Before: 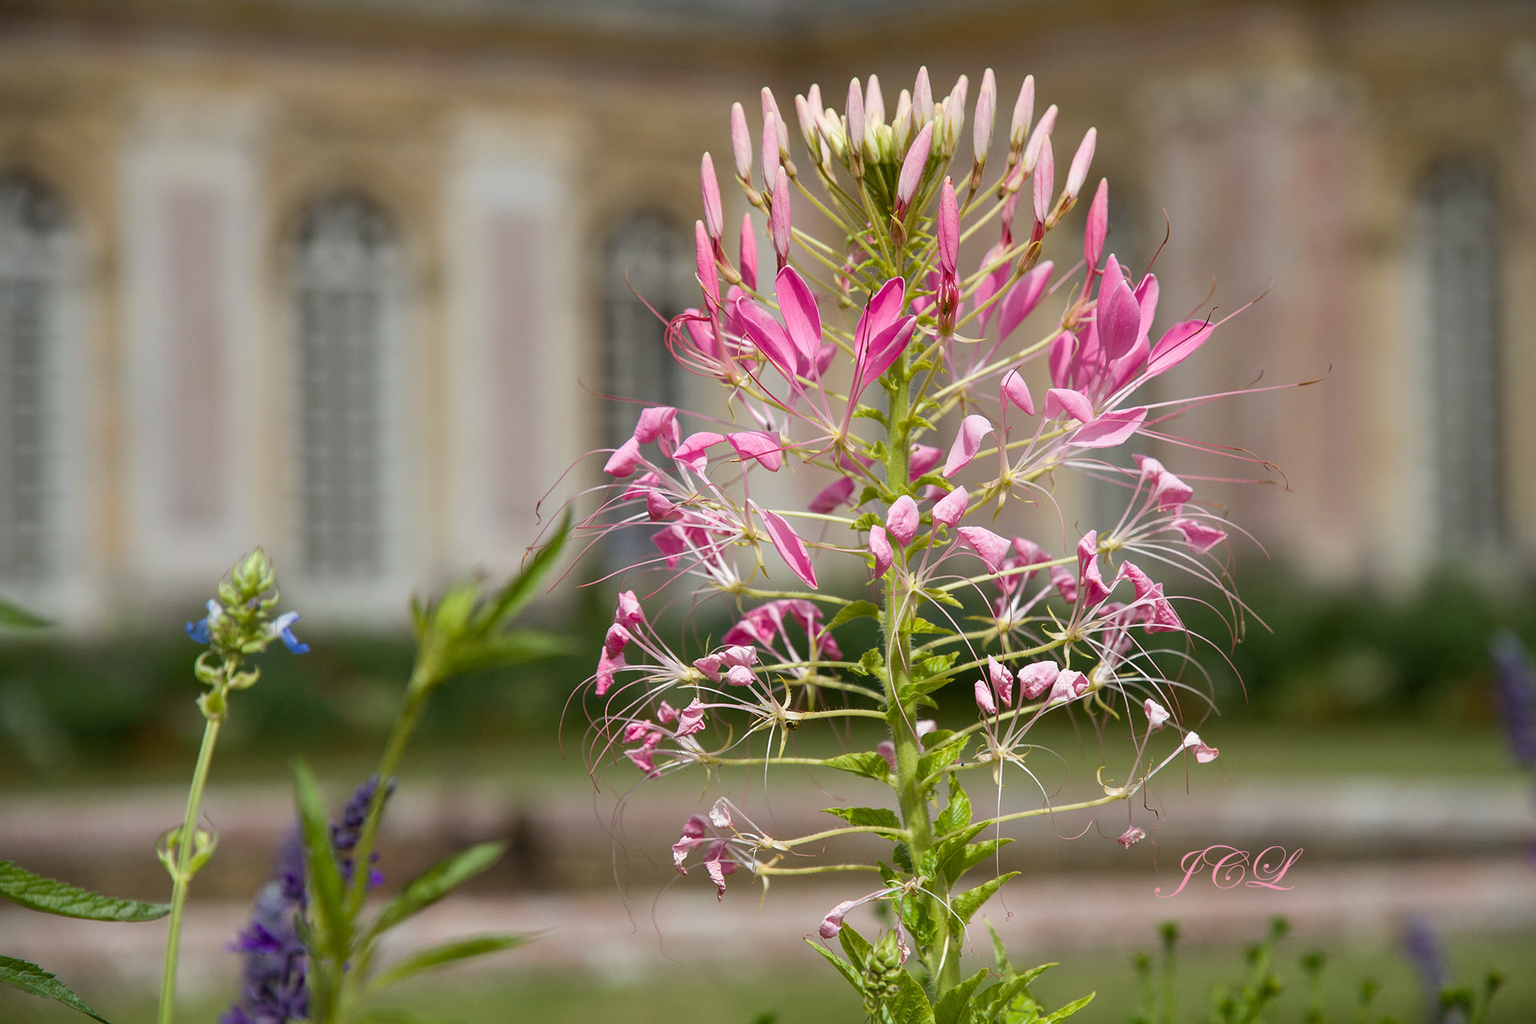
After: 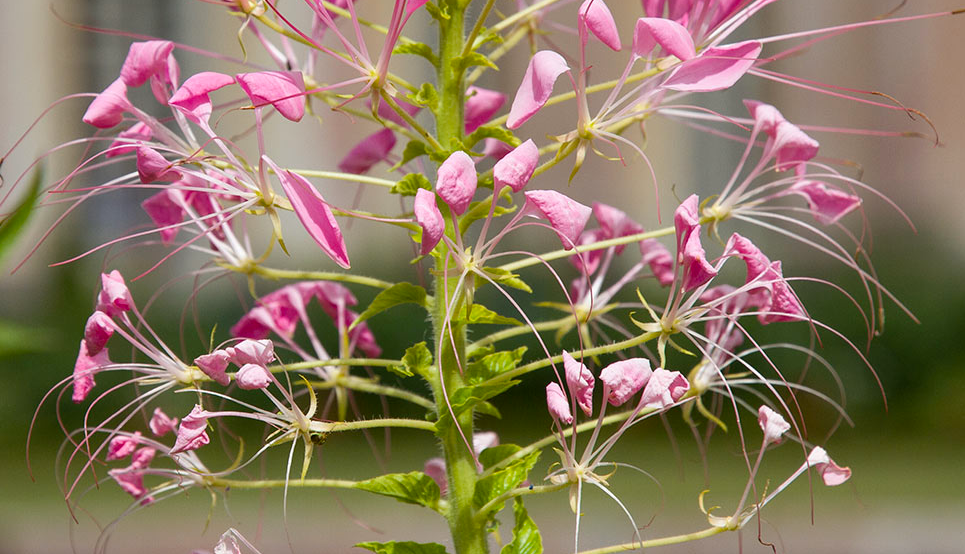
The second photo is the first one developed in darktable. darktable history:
color balance: output saturation 110%
crop: left 35.03%, top 36.625%, right 14.663%, bottom 20.057%
